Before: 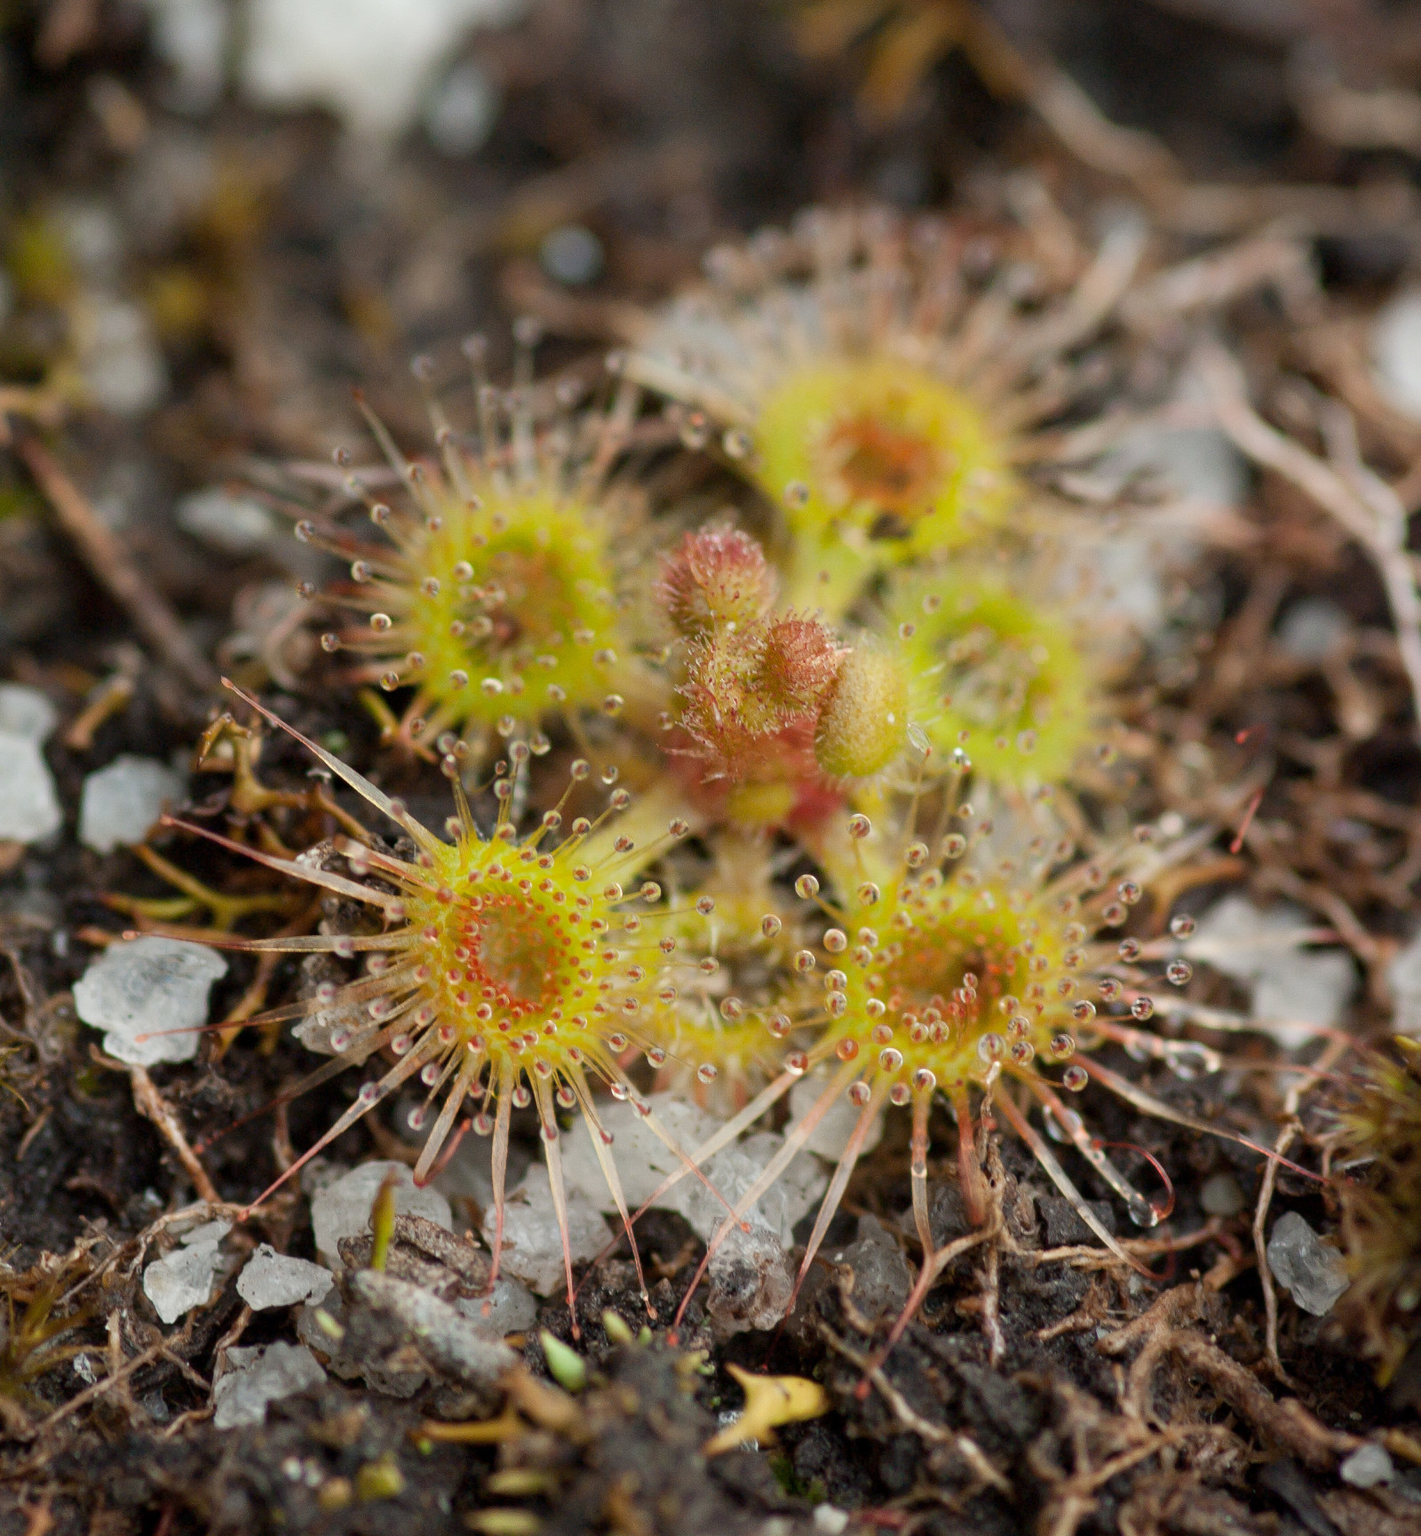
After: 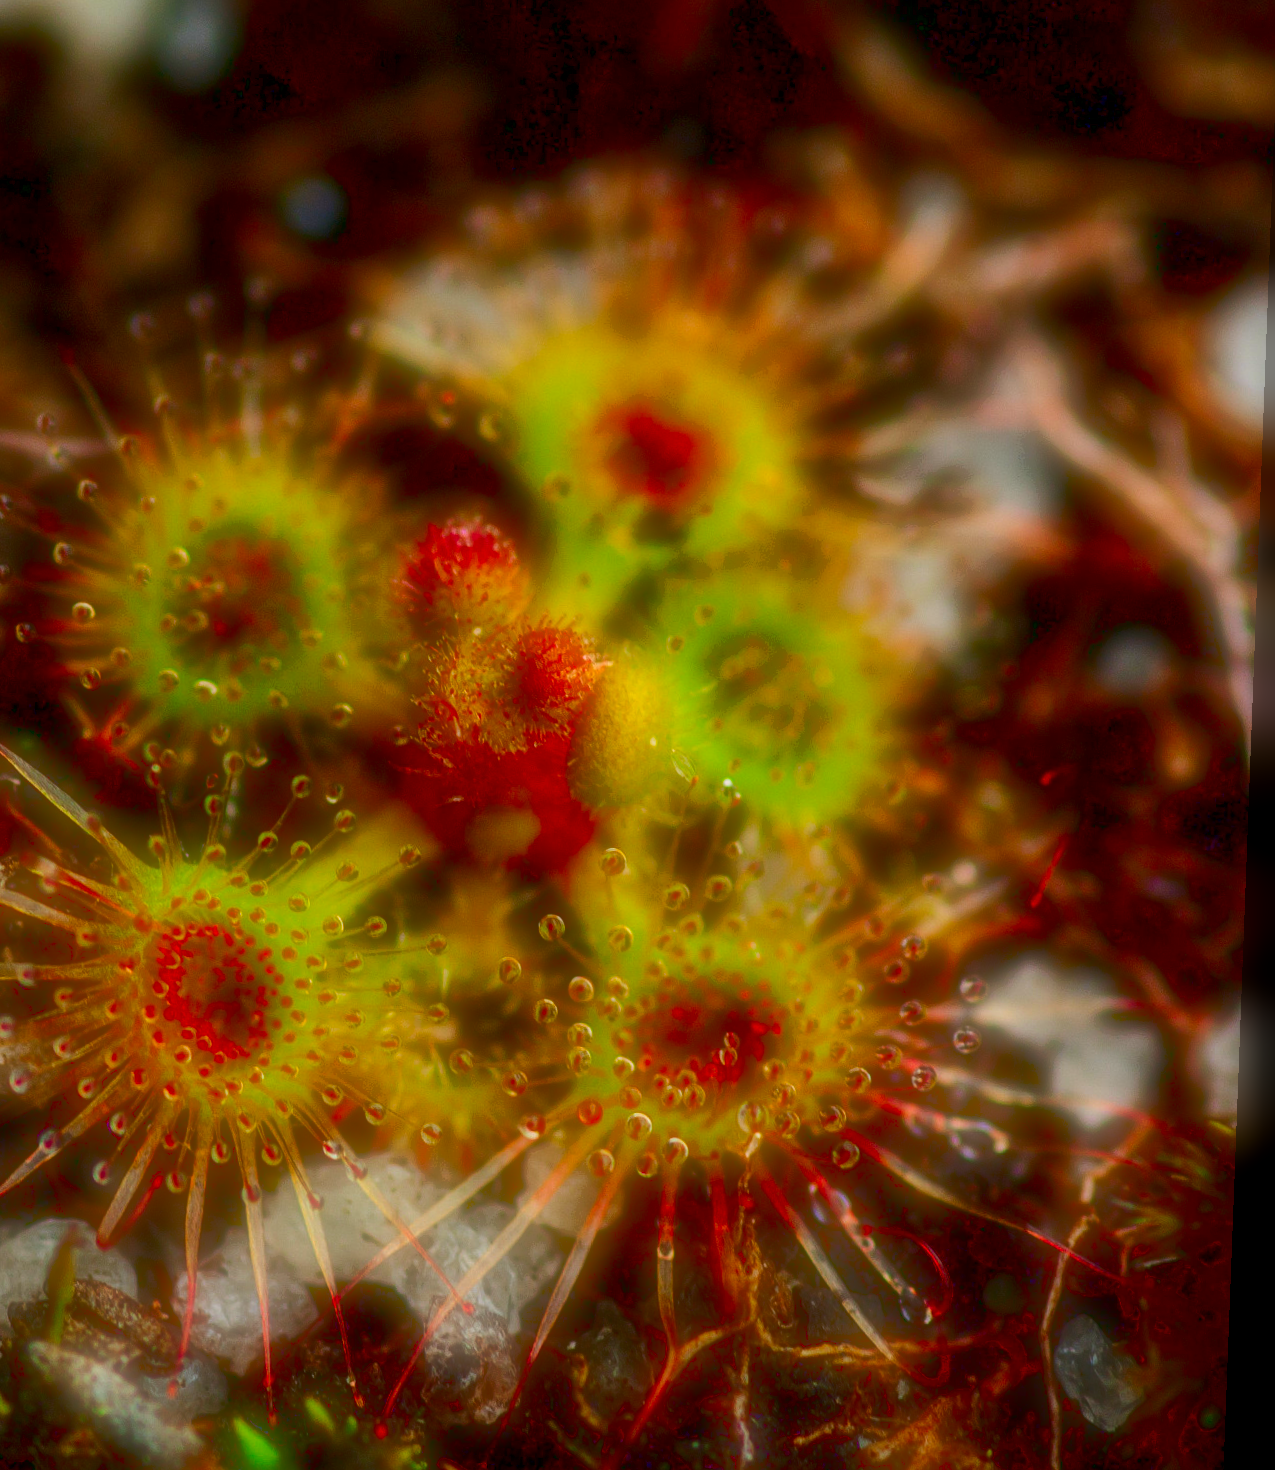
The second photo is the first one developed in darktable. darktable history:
crop: left 23.095%, top 5.827%, bottom 11.854%
contrast brightness saturation: brightness -1, saturation 1
soften: on, module defaults
exposure: black level correction 0.016, exposure 1.774 EV, compensate highlight preservation false
rotate and perspective: rotation 2.17°, automatic cropping off
local contrast: detail 130%
global tonemap: drago (1, 100), detail 1
